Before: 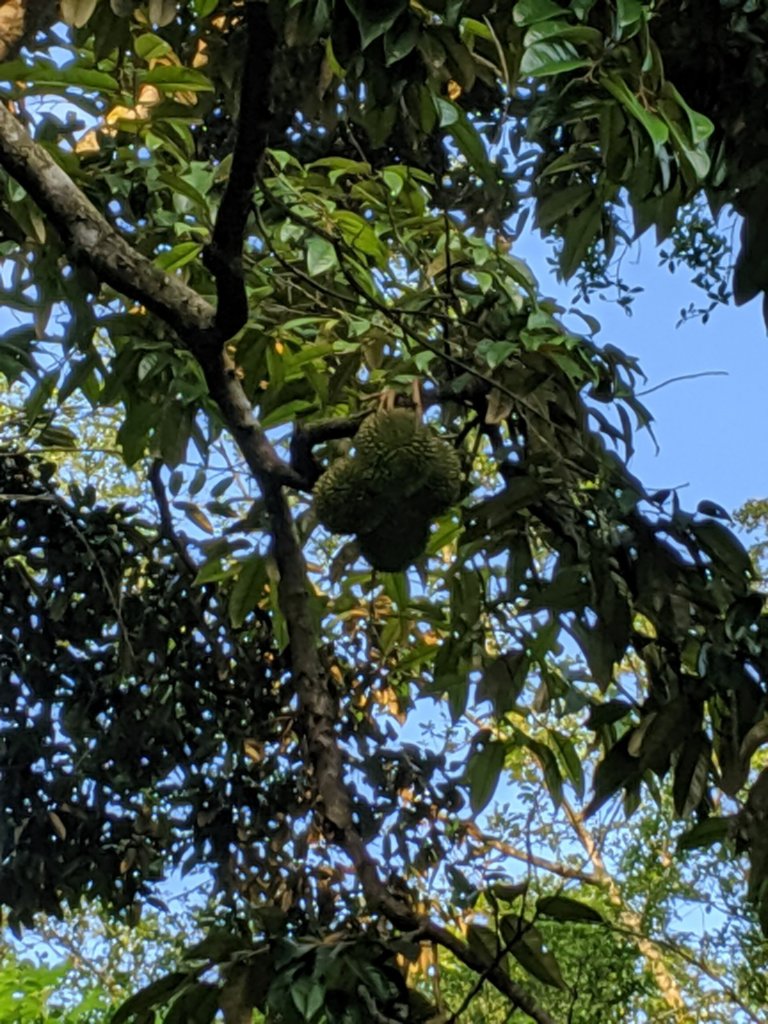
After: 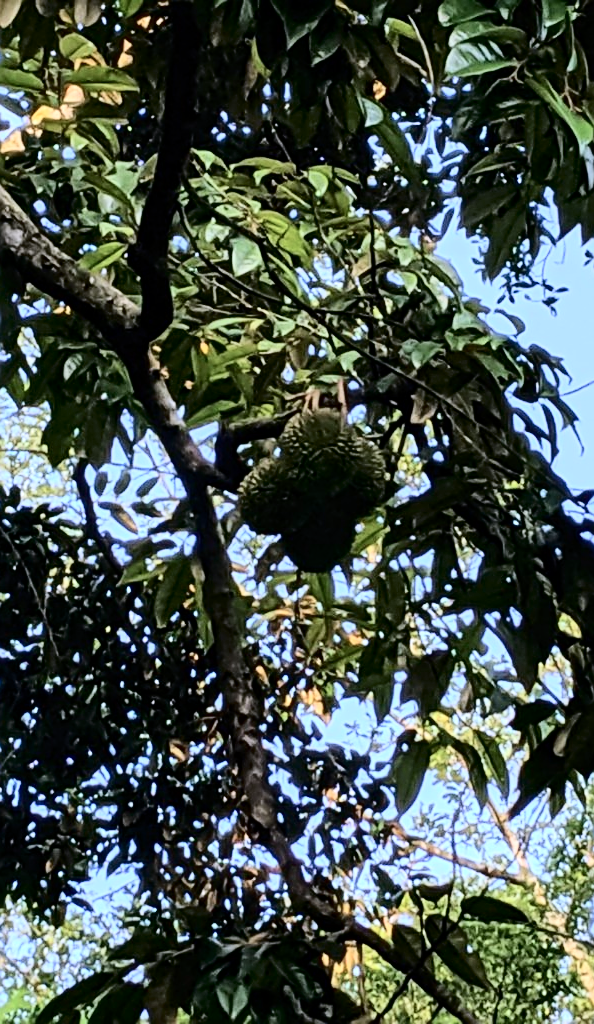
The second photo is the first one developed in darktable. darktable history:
color calibration: illuminant custom, x 0.363, y 0.385, temperature 4528.03 K
sharpen: on, module defaults
tone curve: curves: ch0 [(0, 0) (0.003, 0.001) (0.011, 0.004) (0.025, 0.009) (0.044, 0.016) (0.069, 0.025) (0.1, 0.036) (0.136, 0.059) (0.177, 0.103) (0.224, 0.175) (0.277, 0.274) (0.335, 0.395) (0.399, 0.52) (0.468, 0.635) (0.543, 0.733) (0.623, 0.817) (0.709, 0.888) (0.801, 0.93) (0.898, 0.964) (1, 1)], color space Lab, independent channels, preserve colors none
crop: left 9.88%, right 12.664%
